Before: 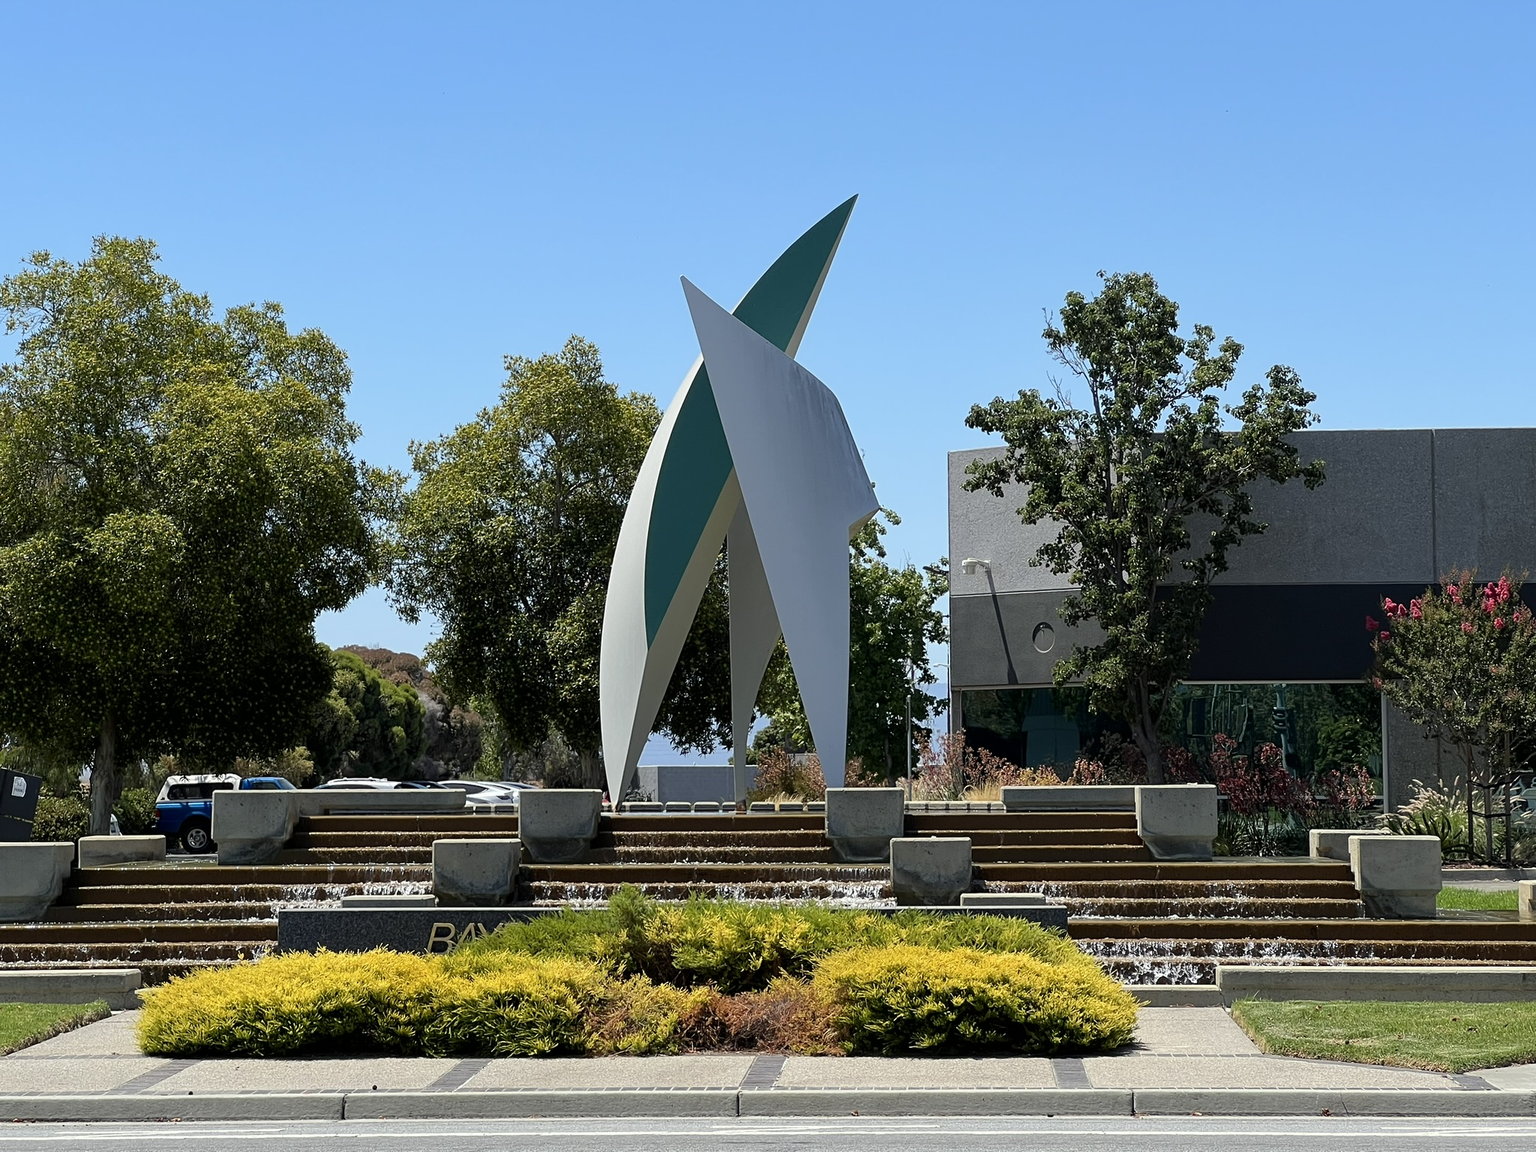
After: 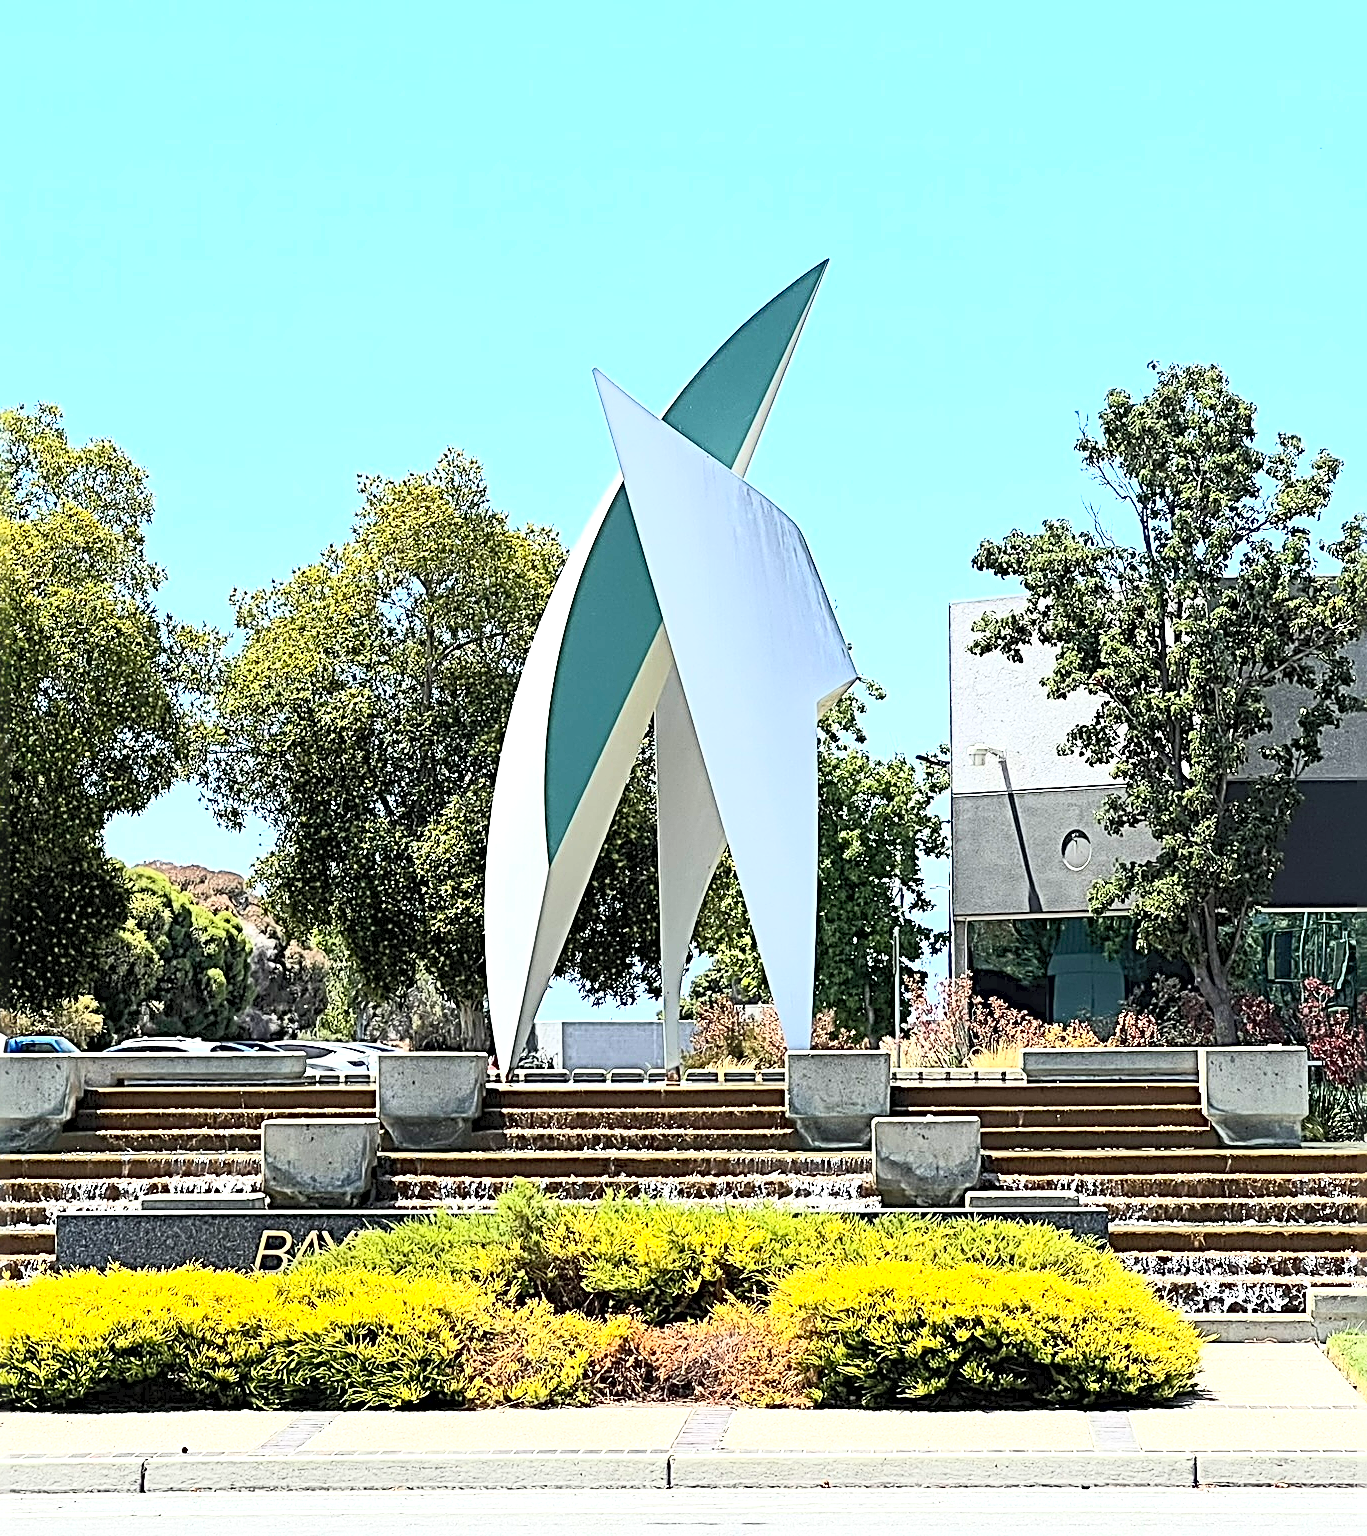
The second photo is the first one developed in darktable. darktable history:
crop: left 15.415%, right 17.836%
contrast brightness saturation: contrast 0.385, brightness 0.541
sharpen: radius 3.703, amount 0.935
exposure: exposure 1.166 EV, compensate highlight preservation false
